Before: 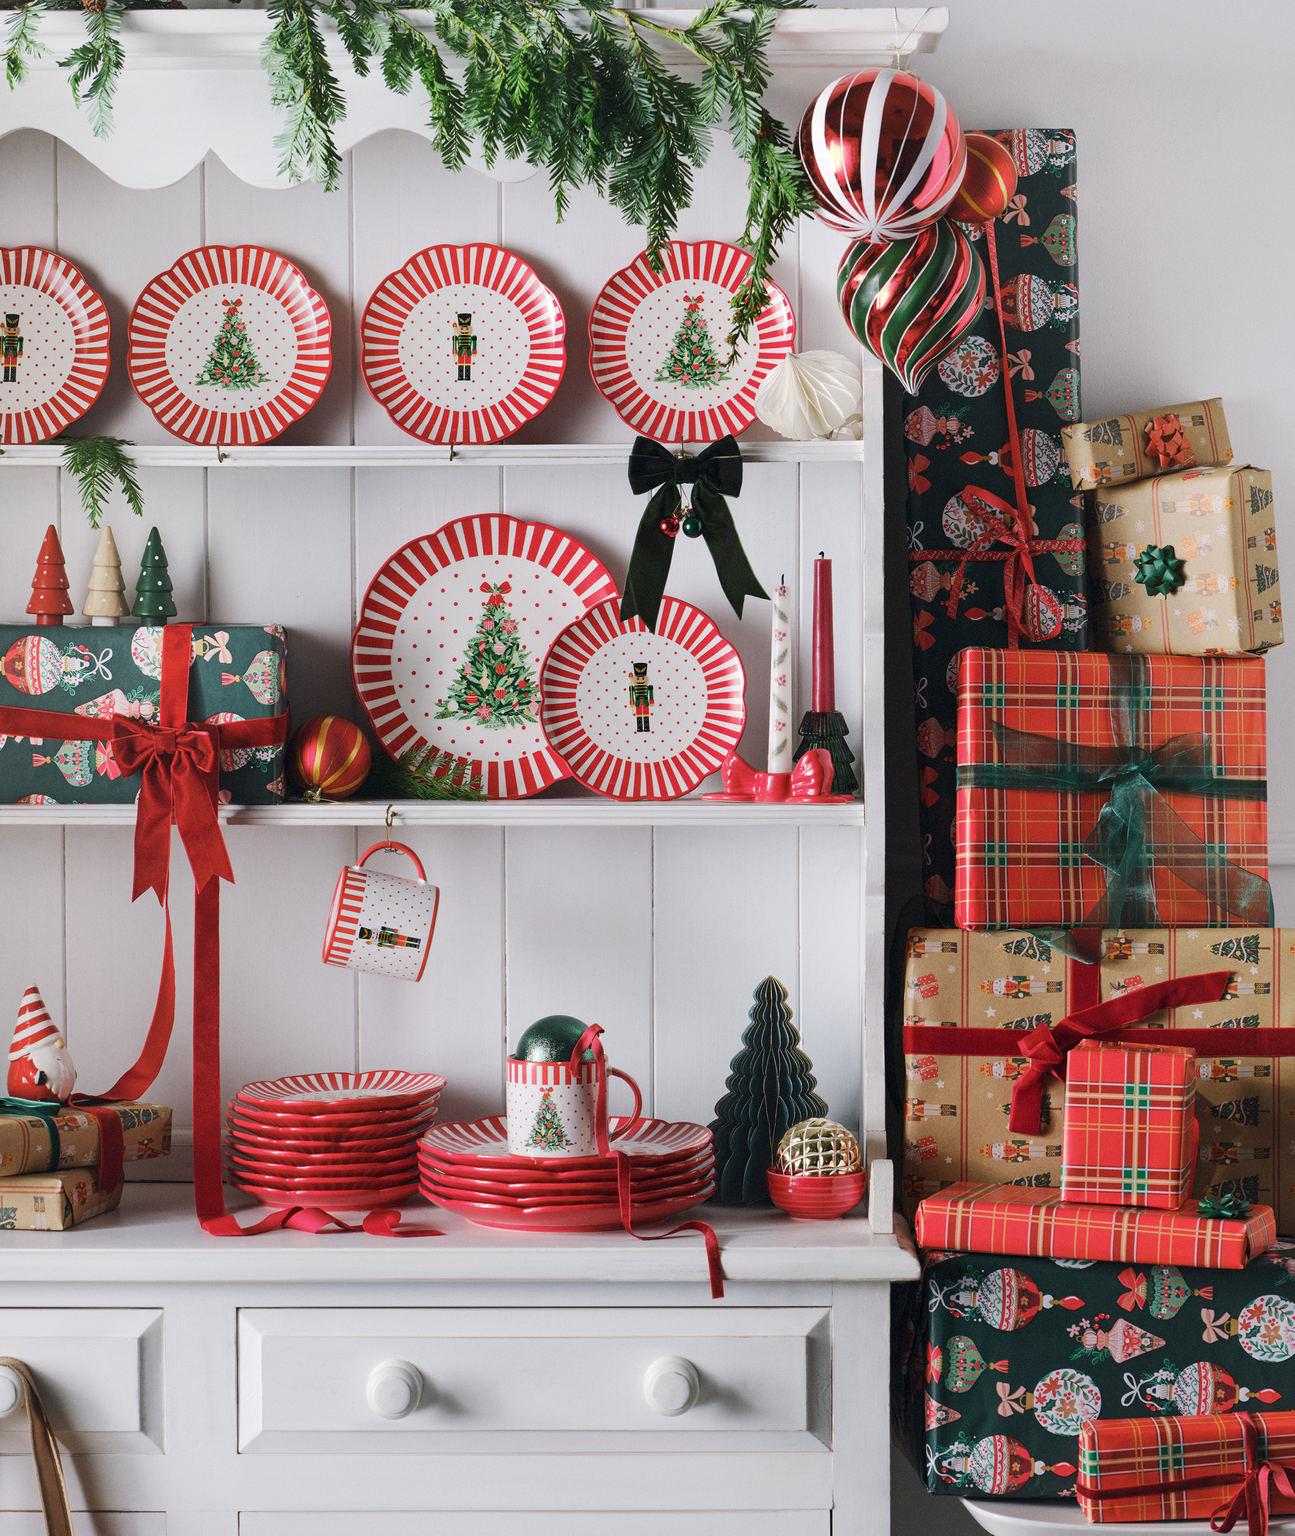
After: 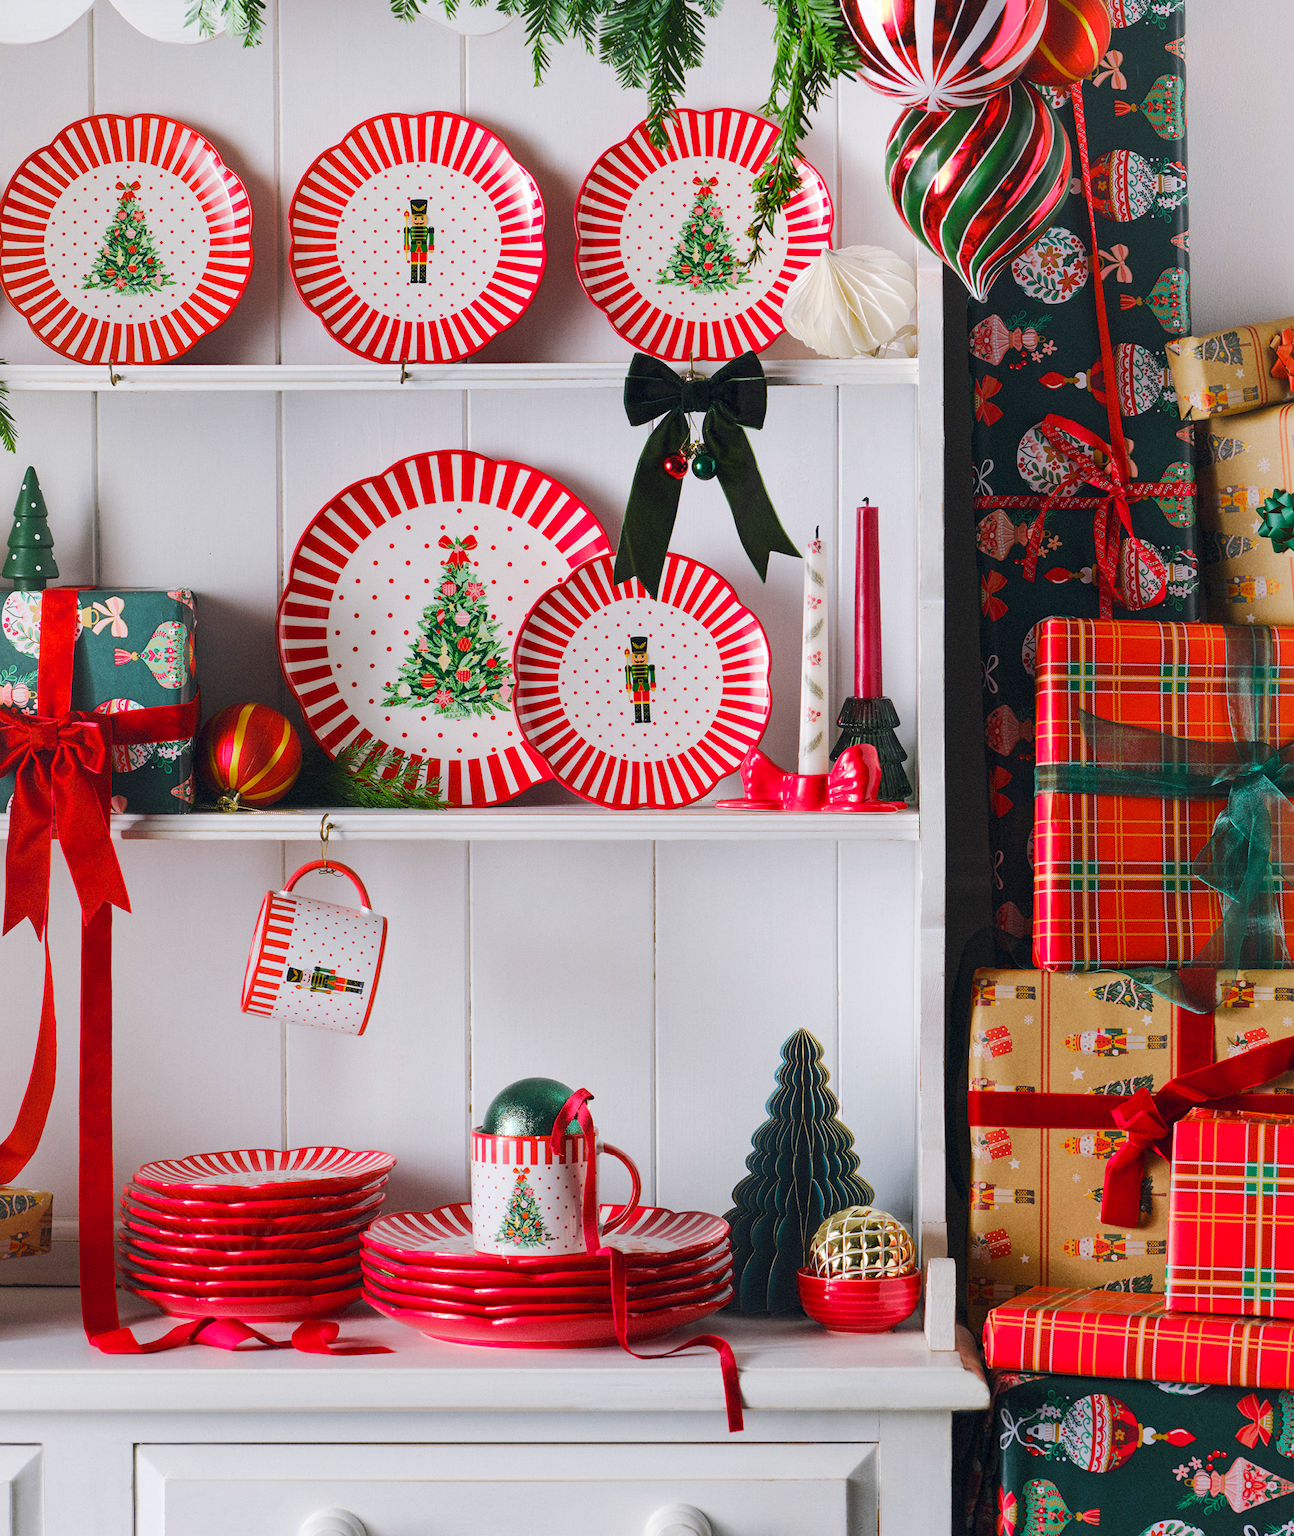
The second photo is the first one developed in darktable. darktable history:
crop and rotate: left 10.071%, top 10.071%, right 10.02%, bottom 10.02%
color balance rgb: perceptual saturation grading › global saturation 25%, perceptual brilliance grading › mid-tones 10%, perceptual brilliance grading › shadows 15%, global vibrance 20%
